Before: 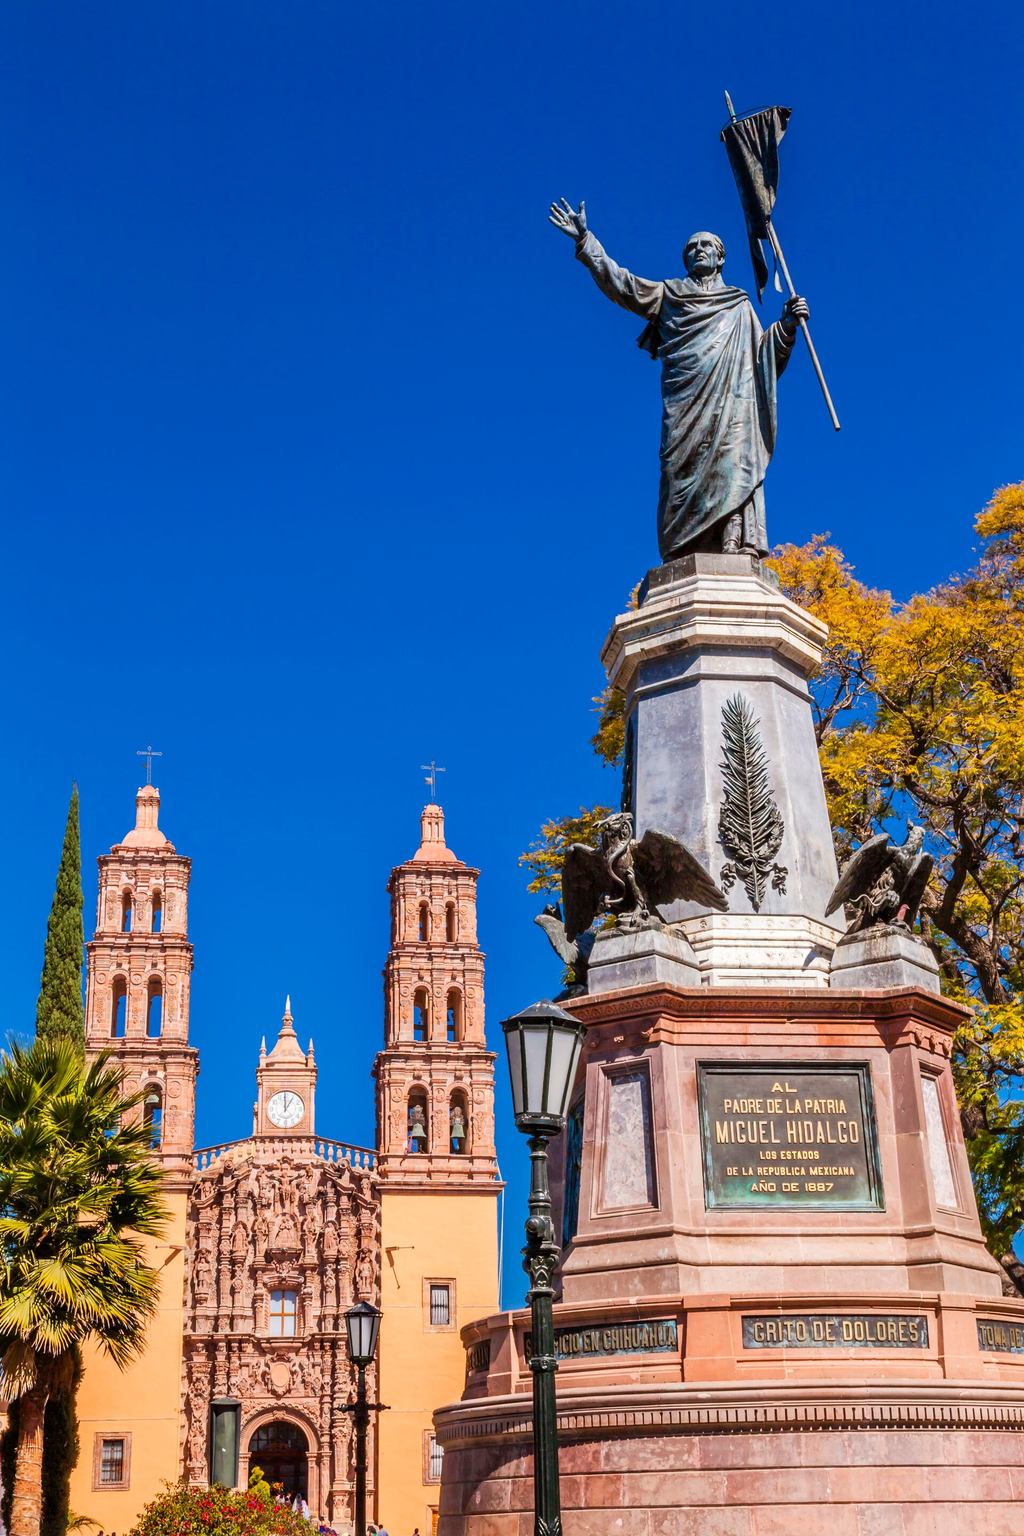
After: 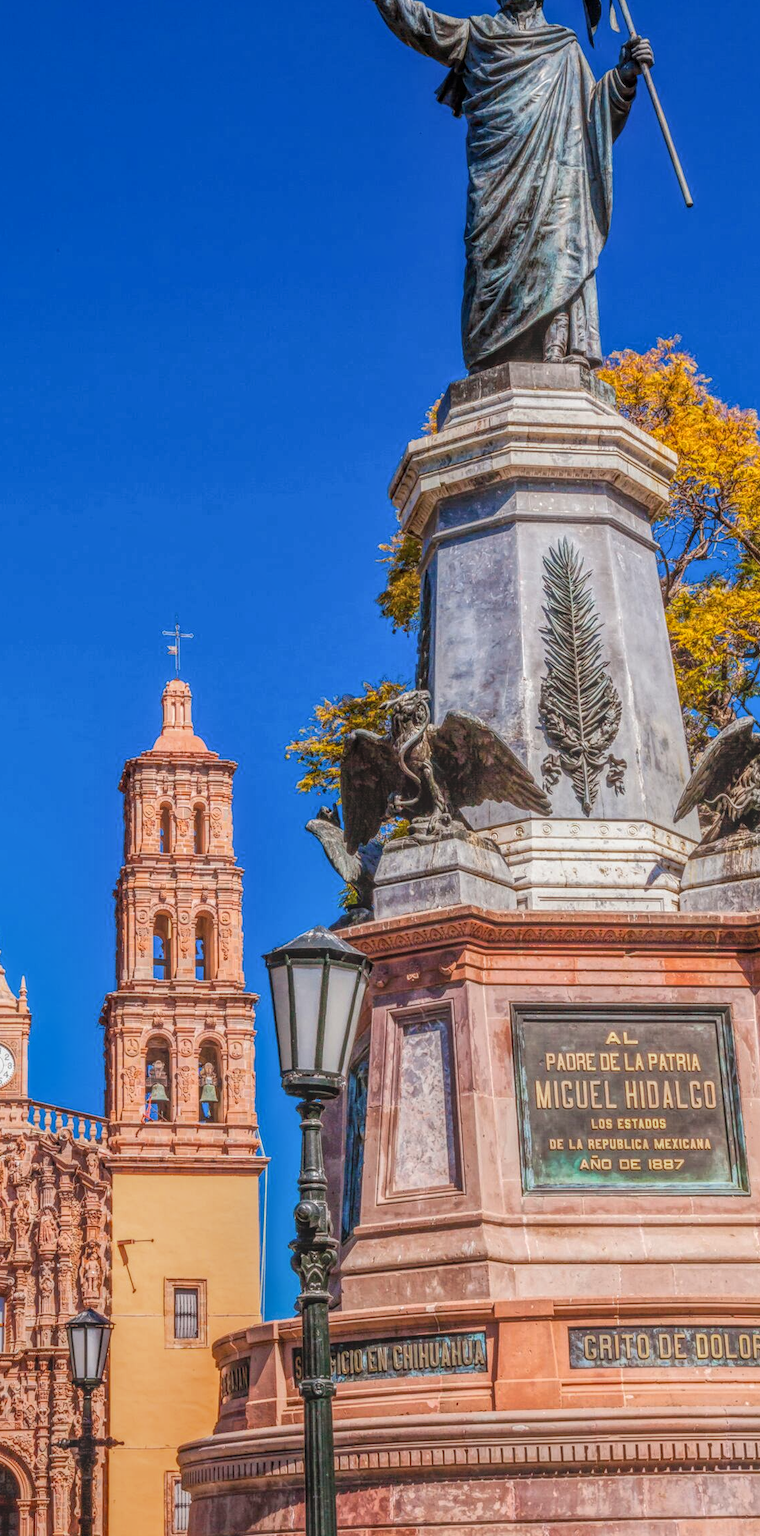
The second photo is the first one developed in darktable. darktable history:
local contrast: highlights 20%, shadows 27%, detail 201%, midtone range 0.2
crop and rotate: left 28.62%, top 17.404%, right 12.638%, bottom 3.542%
